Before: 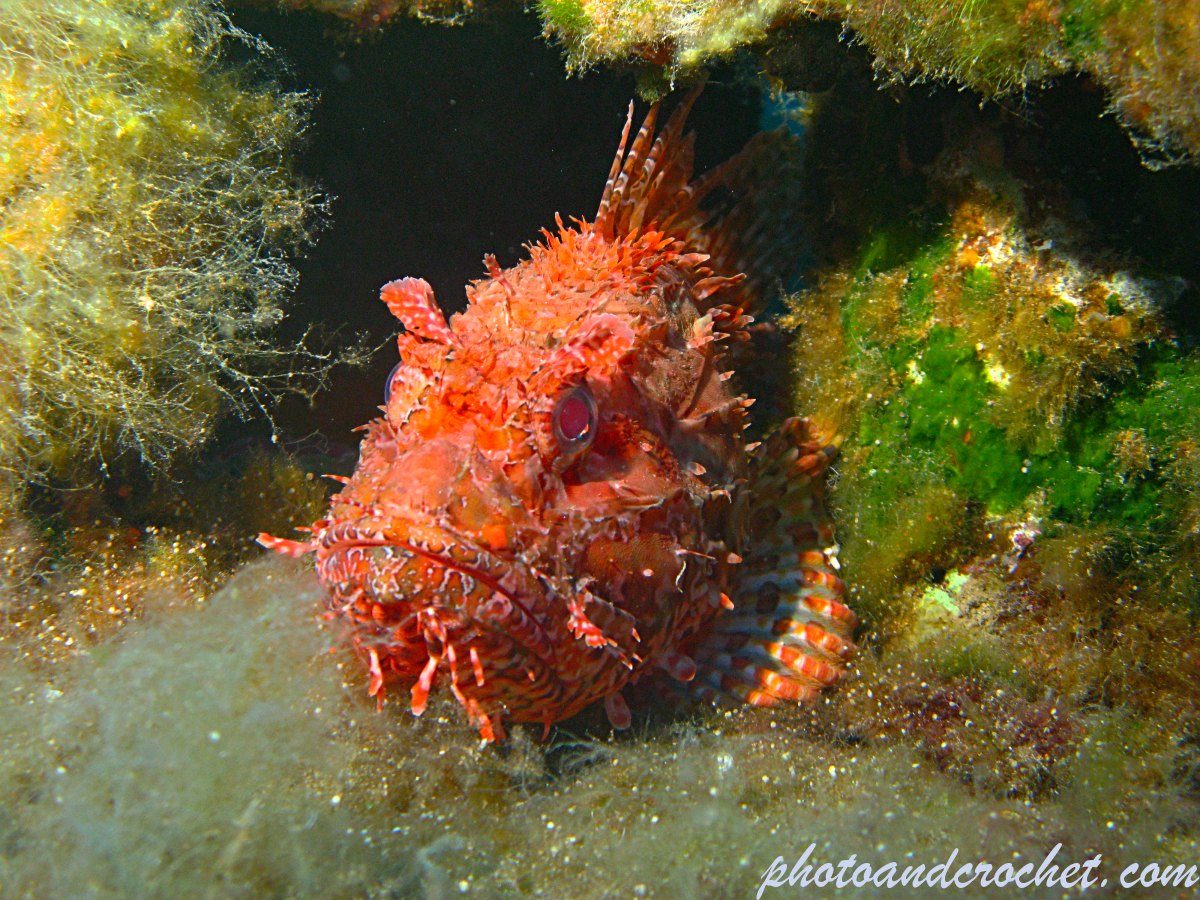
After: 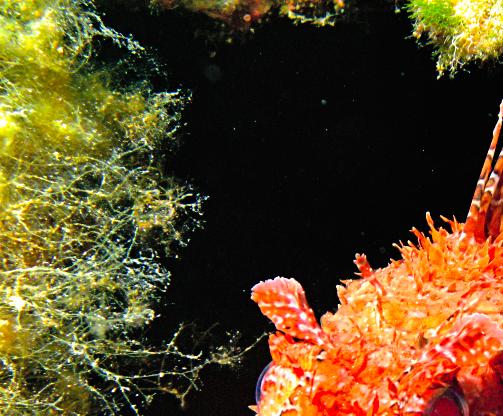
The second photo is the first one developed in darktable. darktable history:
contrast brightness saturation: brightness 0.15
shadows and highlights: white point adjustment 0.05, highlights color adjustment 55.9%, soften with gaussian
filmic rgb: black relative exposure -8.2 EV, white relative exposure 2.2 EV, threshold 3 EV, hardness 7.11, latitude 85.74%, contrast 1.696, highlights saturation mix -4%, shadows ↔ highlights balance -2.69%, preserve chrominance no, color science v5 (2021), contrast in shadows safe, contrast in highlights safe, enable highlight reconstruction true
crop and rotate: left 10.817%, top 0.062%, right 47.194%, bottom 53.626%
